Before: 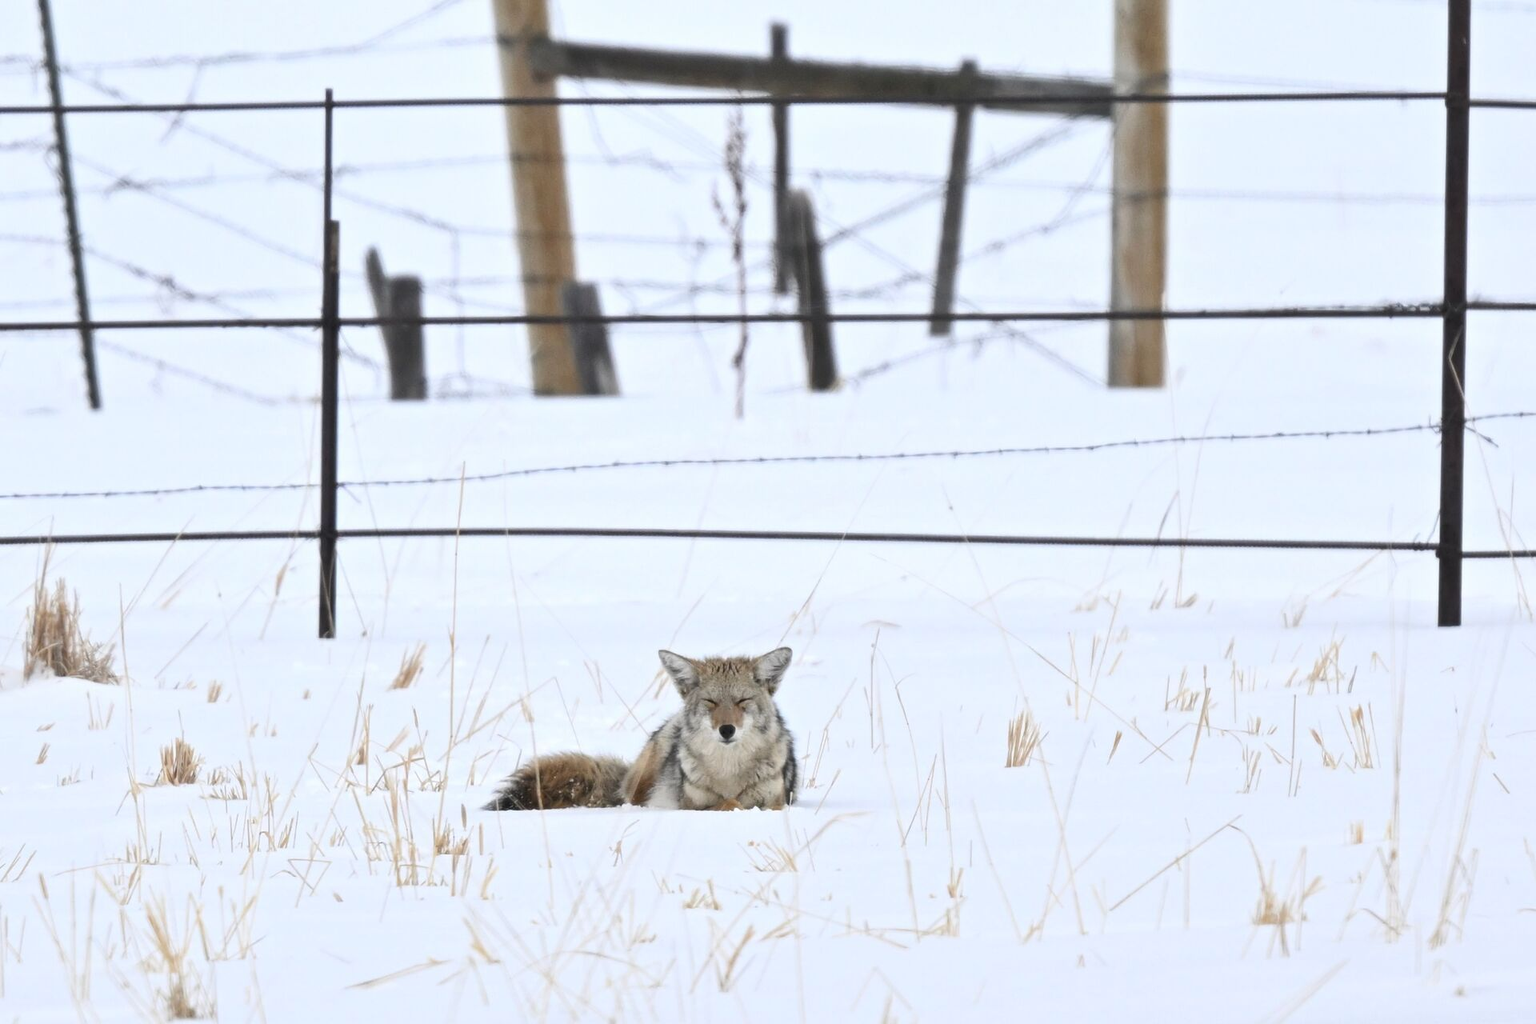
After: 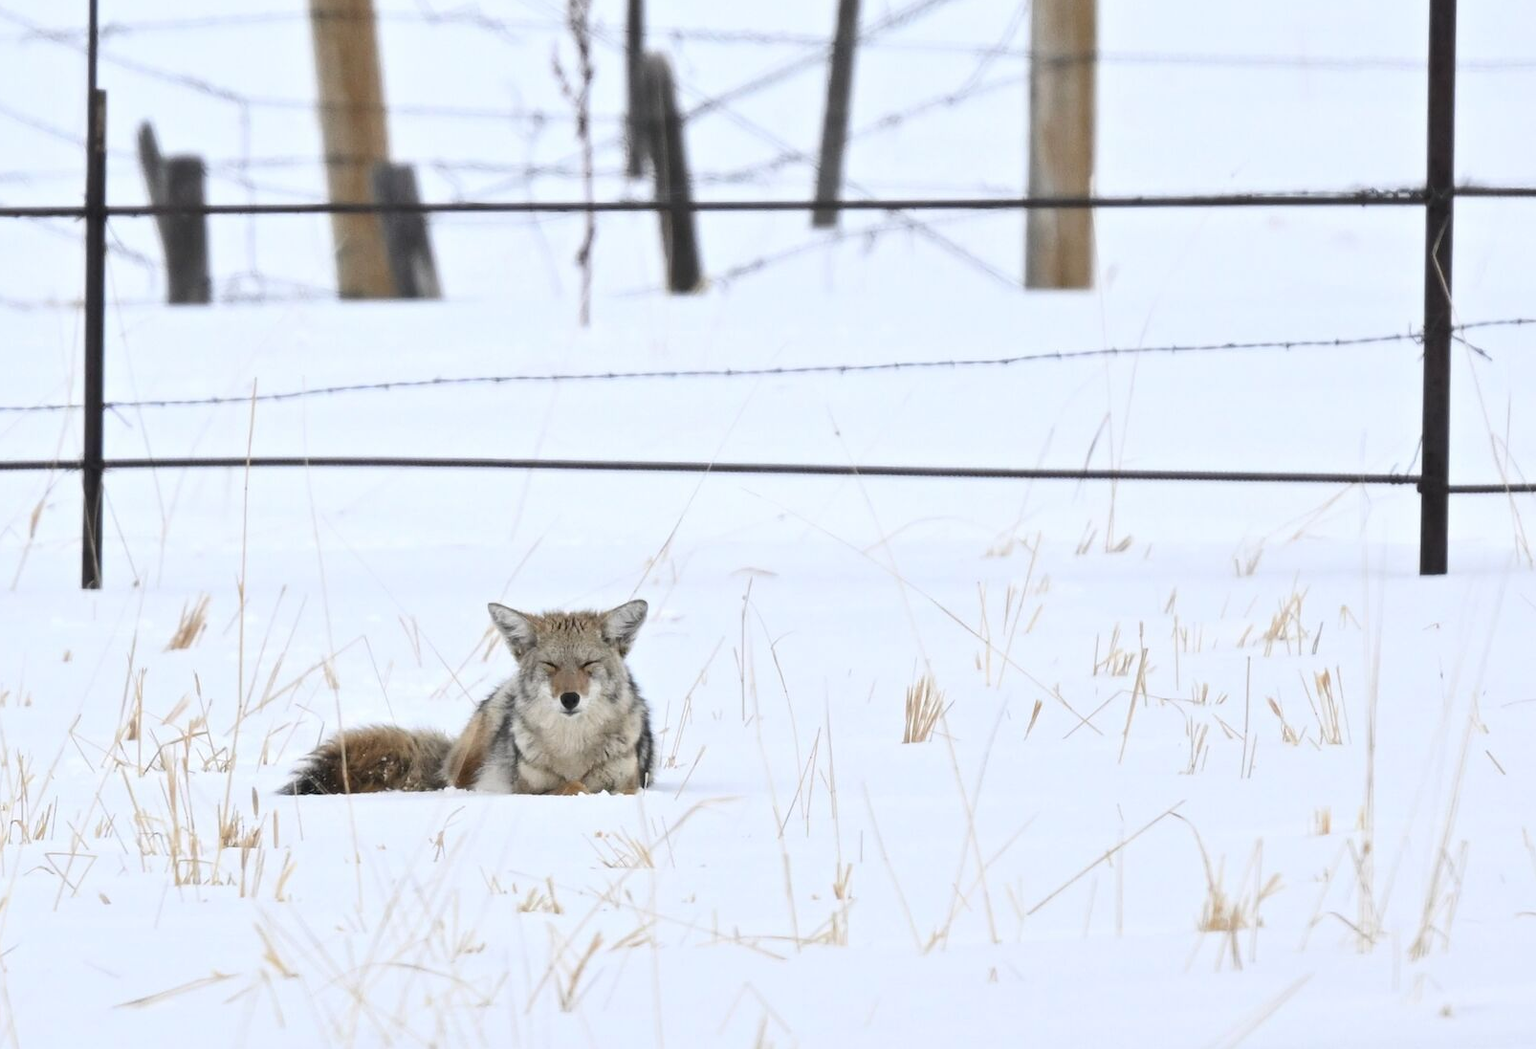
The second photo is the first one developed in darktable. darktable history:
crop: left 16.315%, top 14.246%
rgb levels: preserve colors max RGB
